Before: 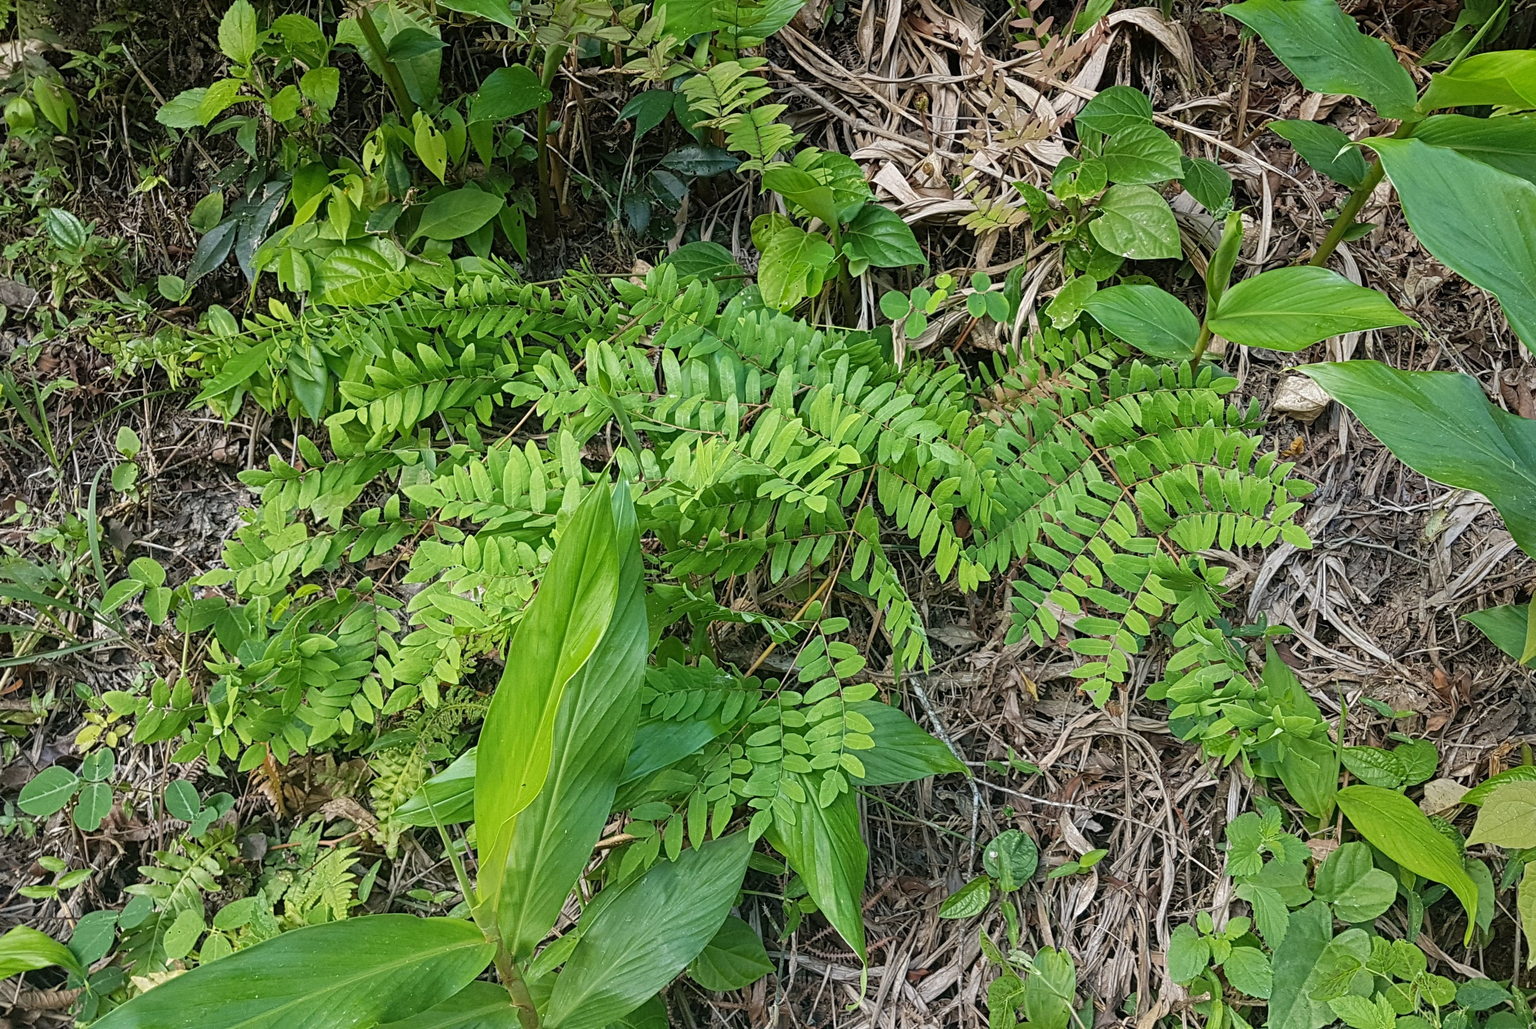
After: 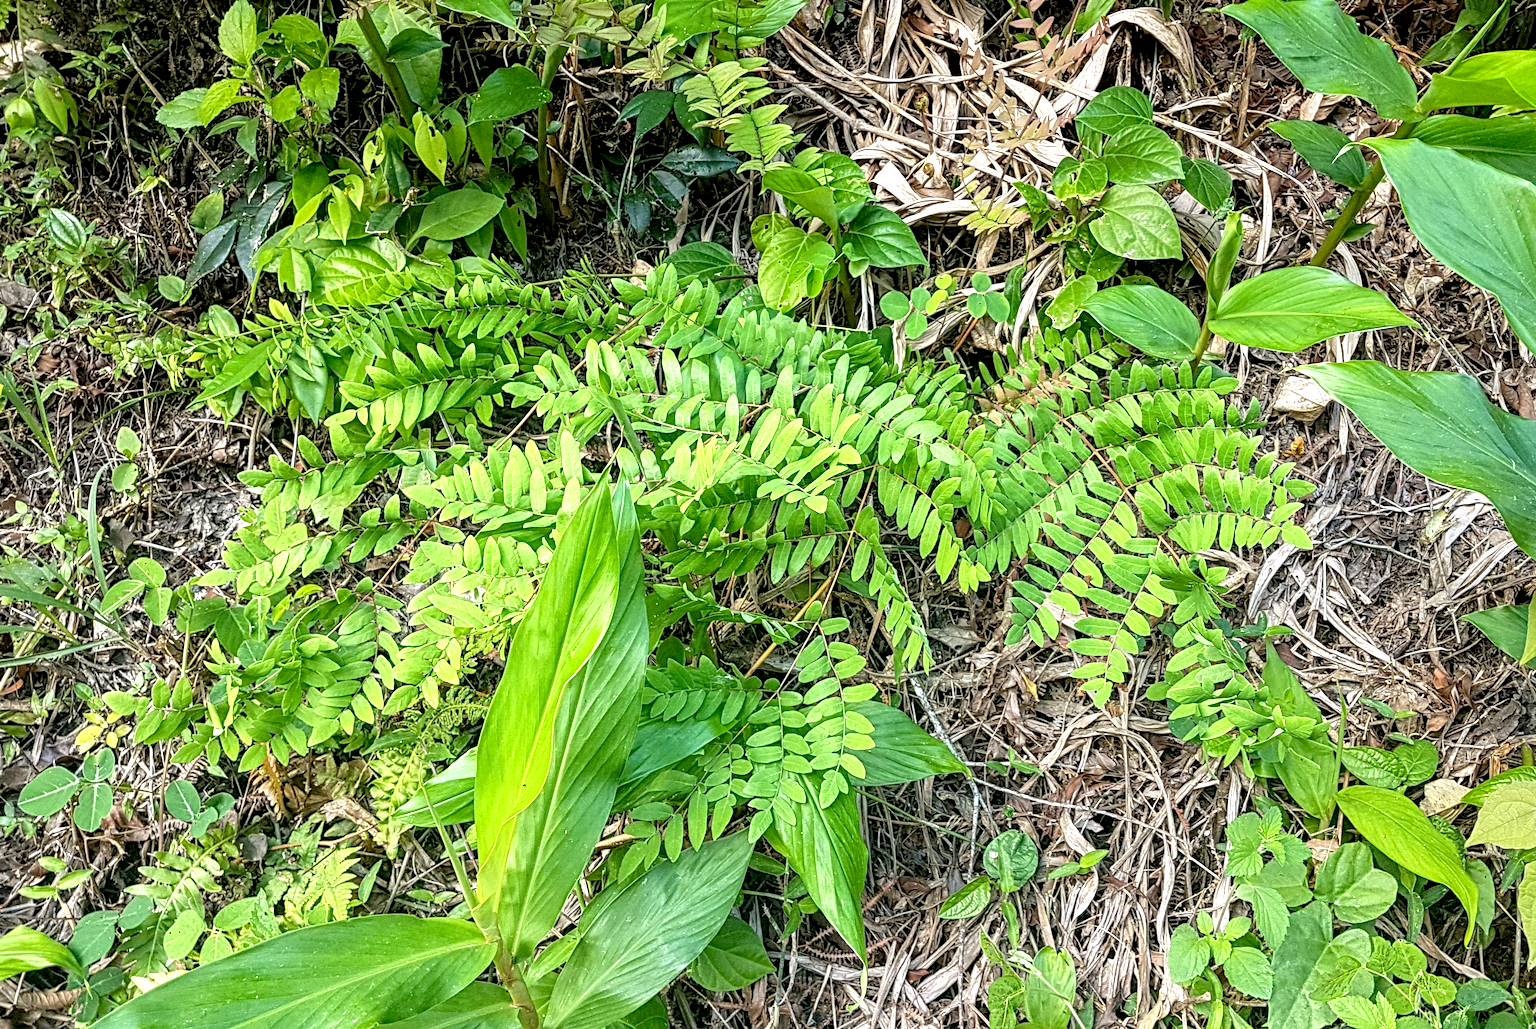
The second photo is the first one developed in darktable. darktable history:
local contrast: detail 130%
exposure: black level correction 0.008, exposure 0.979 EV, compensate highlight preservation false
